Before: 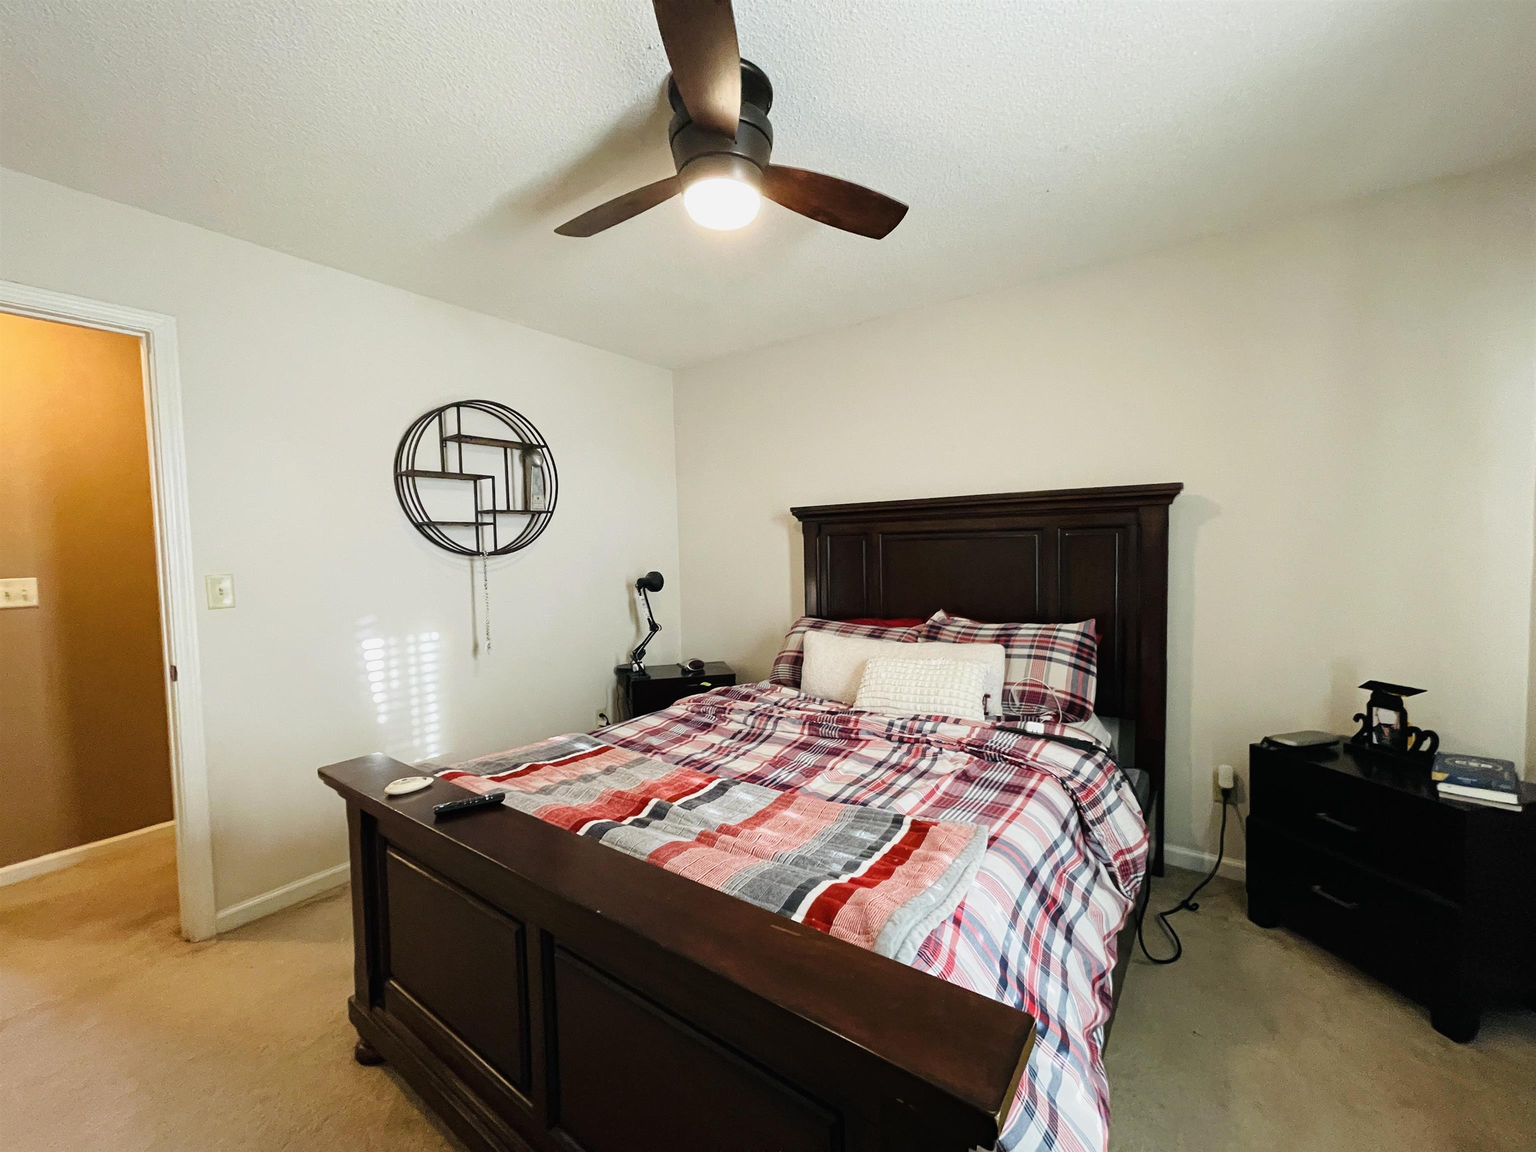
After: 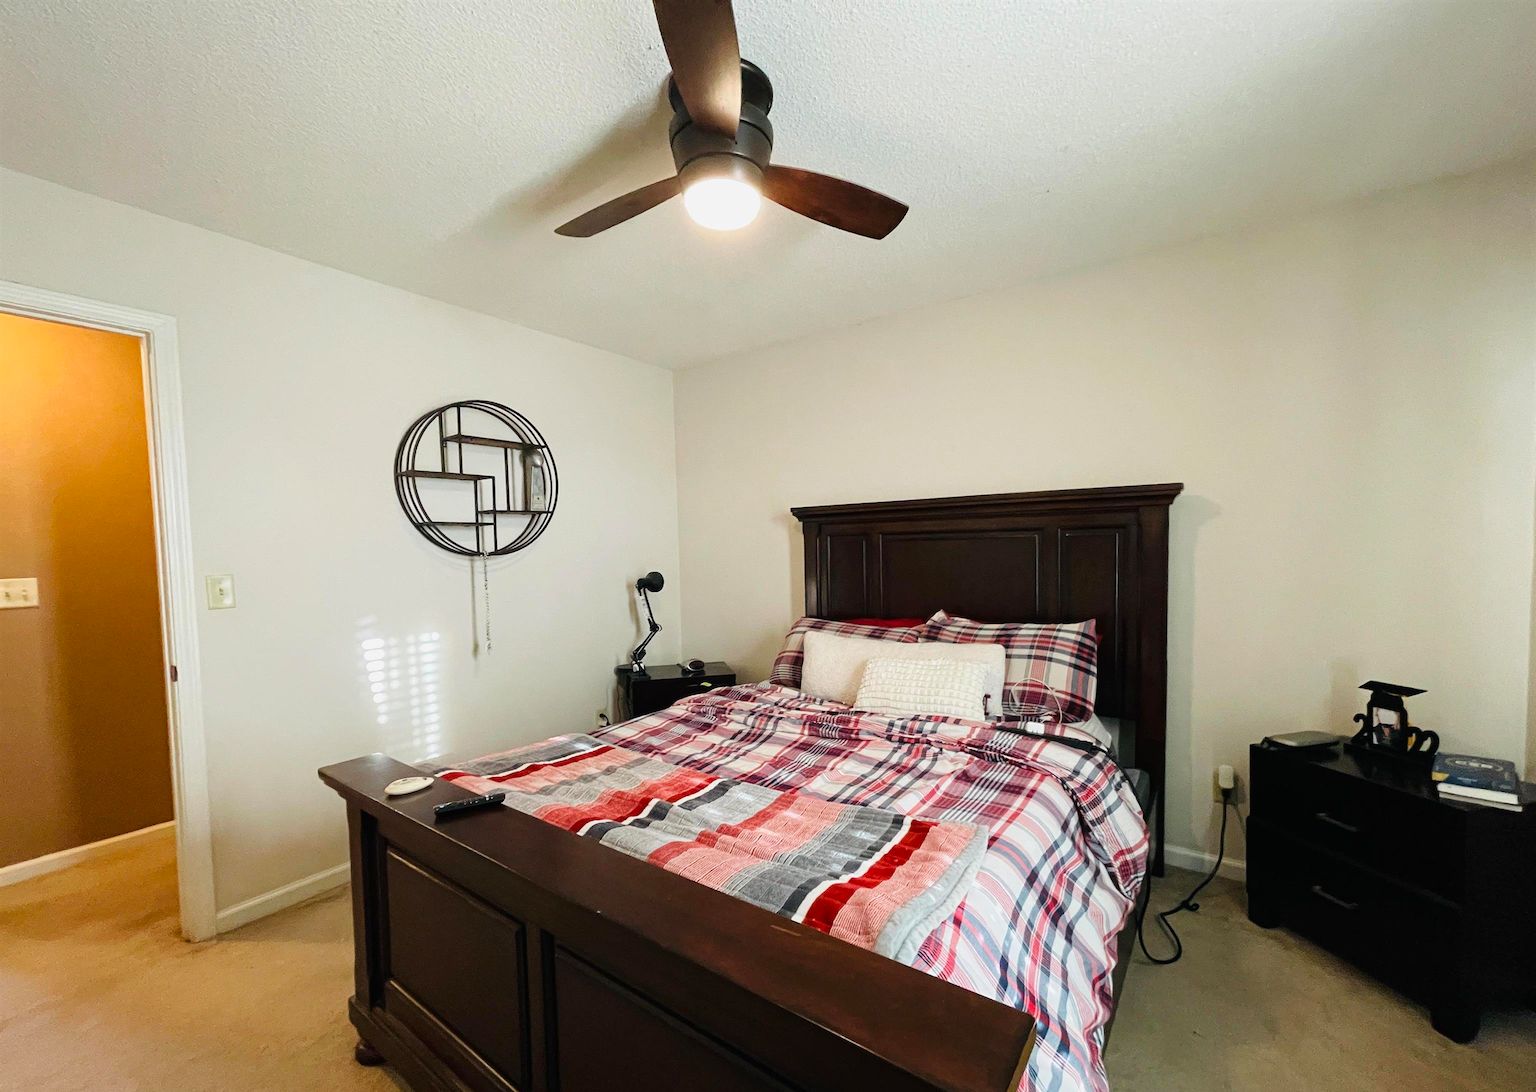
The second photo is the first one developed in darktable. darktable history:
crop and rotate: top 0.002%, bottom 5.138%
